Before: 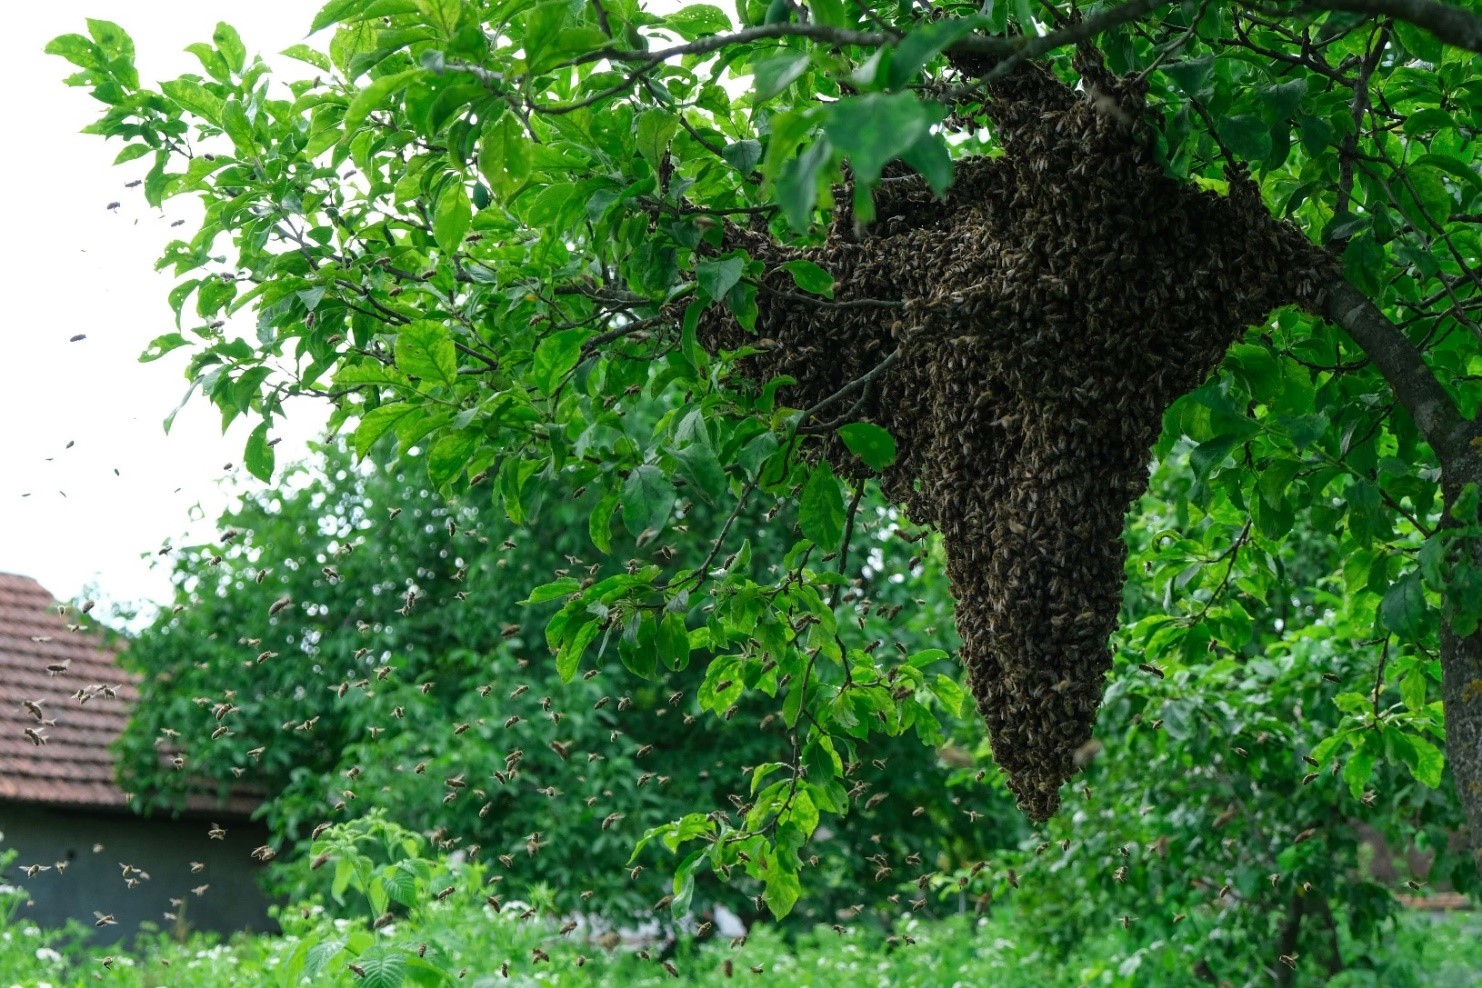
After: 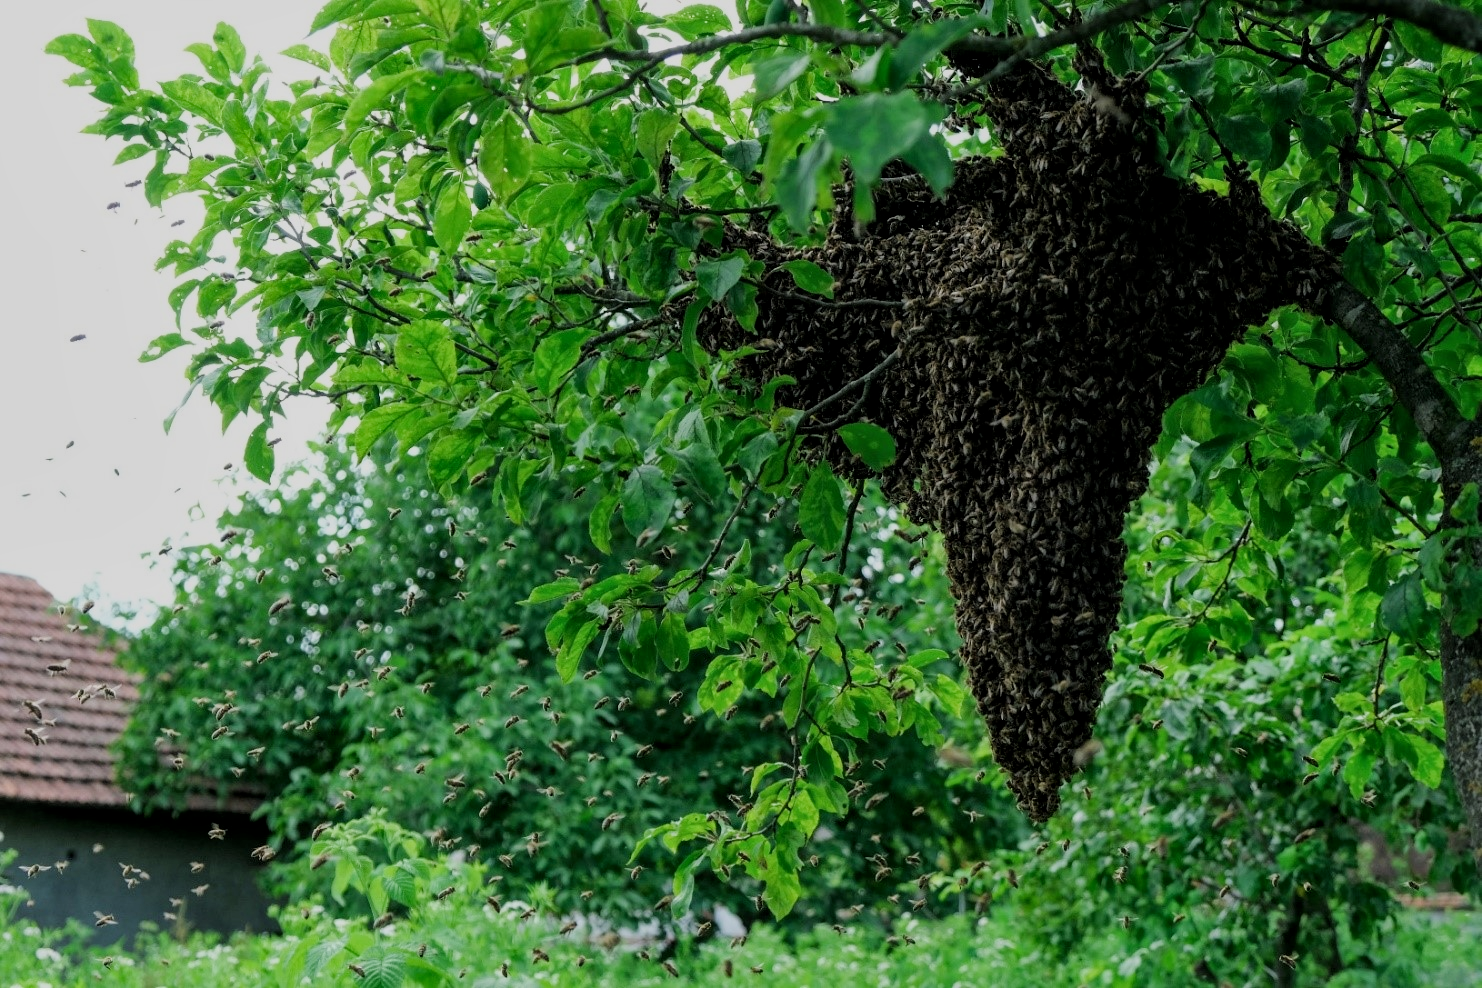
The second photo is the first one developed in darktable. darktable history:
local contrast: mode bilateral grid, contrast 20, coarseness 50, detail 120%, midtone range 0.2
filmic rgb: black relative exposure -7.65 EV, white relative exposure 4.56 EV, hardness 3.61
